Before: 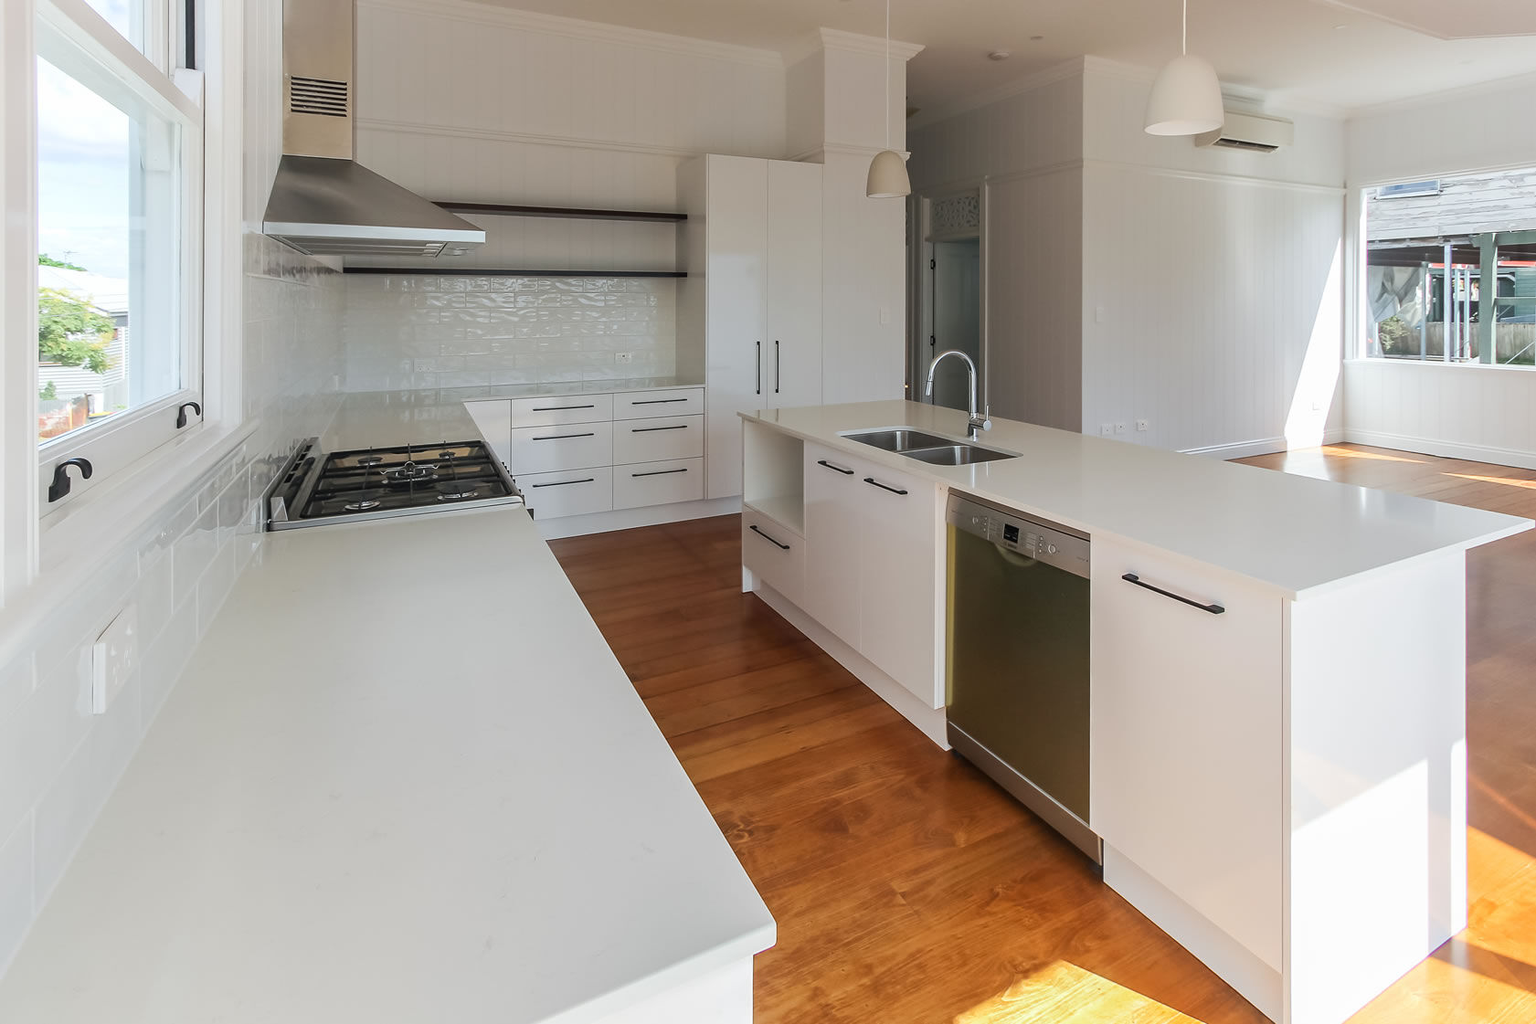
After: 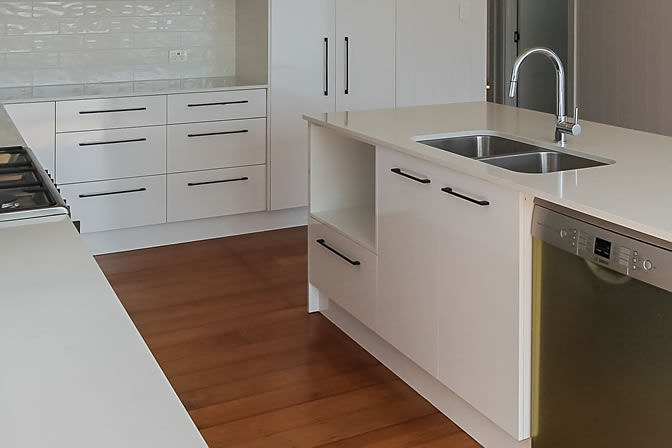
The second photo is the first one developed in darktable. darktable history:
crop: left 30%, top 30%, right 30%, bottom 30%
sharpen: amount 0.2
